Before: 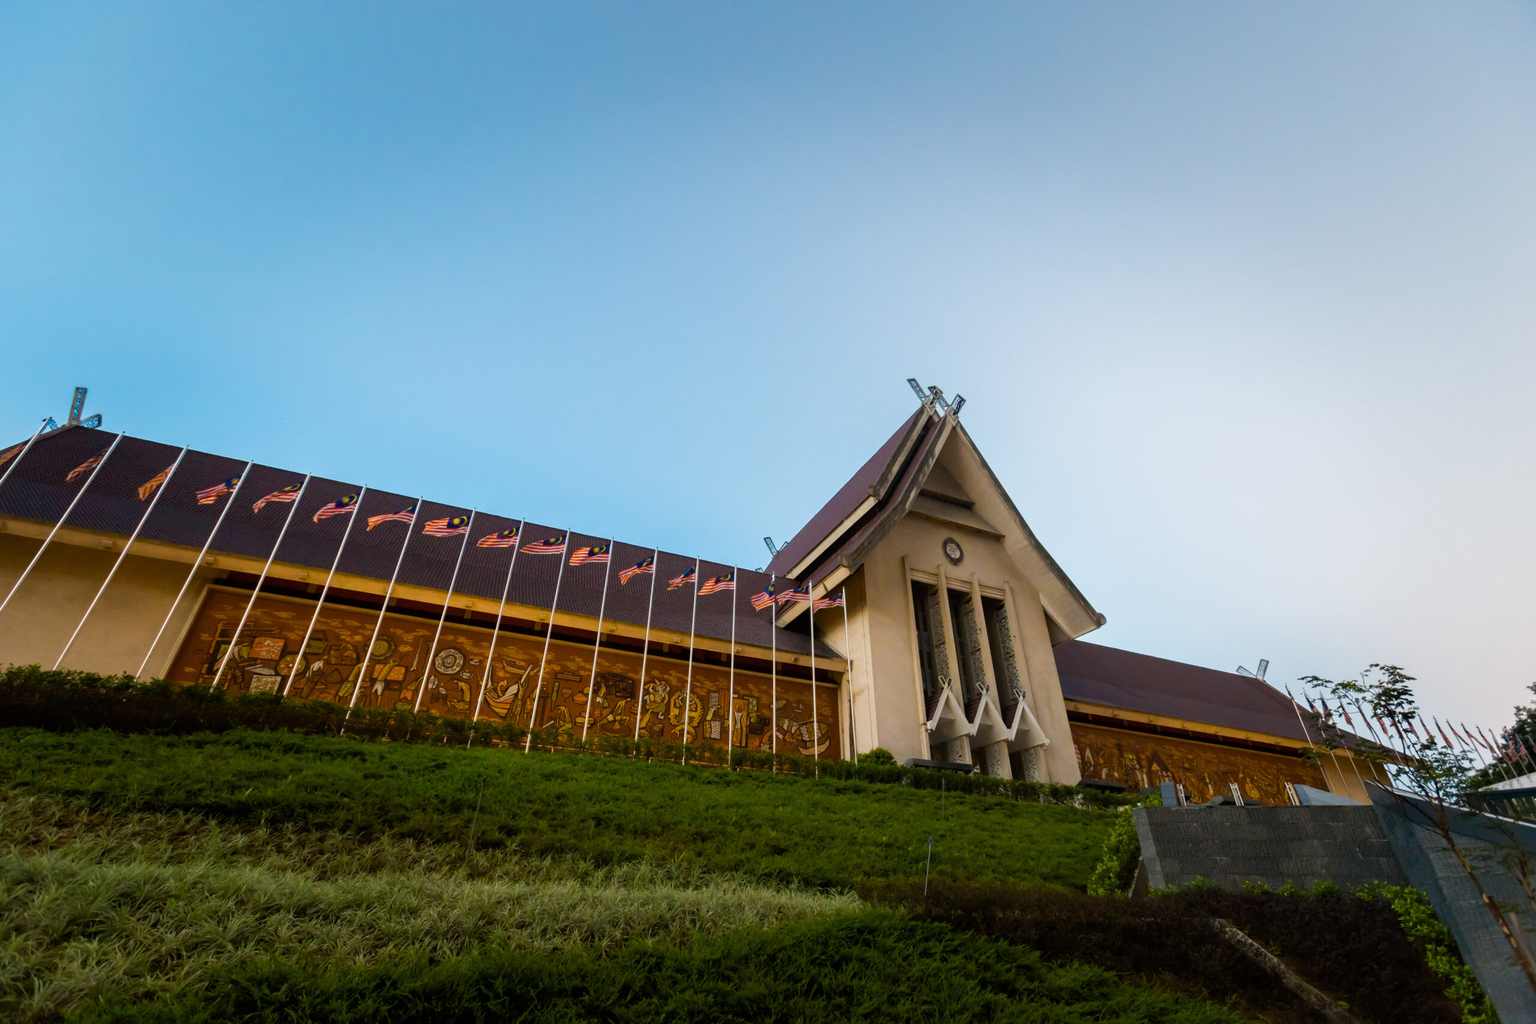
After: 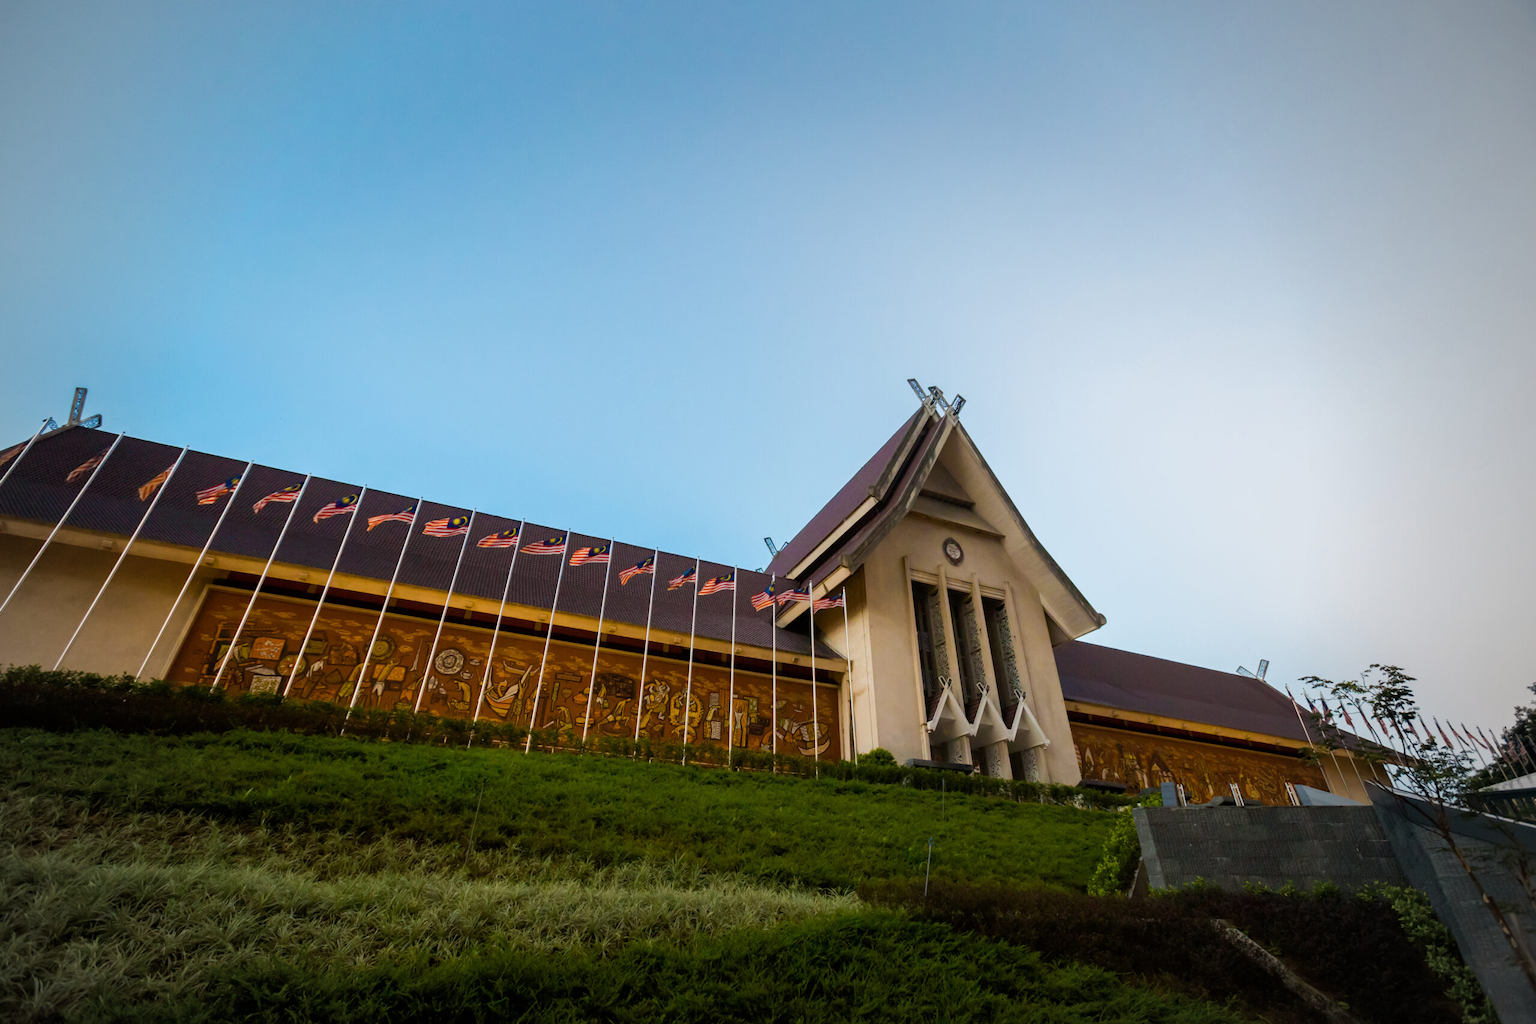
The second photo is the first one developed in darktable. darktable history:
vignetting: fall-off start 73.36%, center (-0.032, -0.049)
